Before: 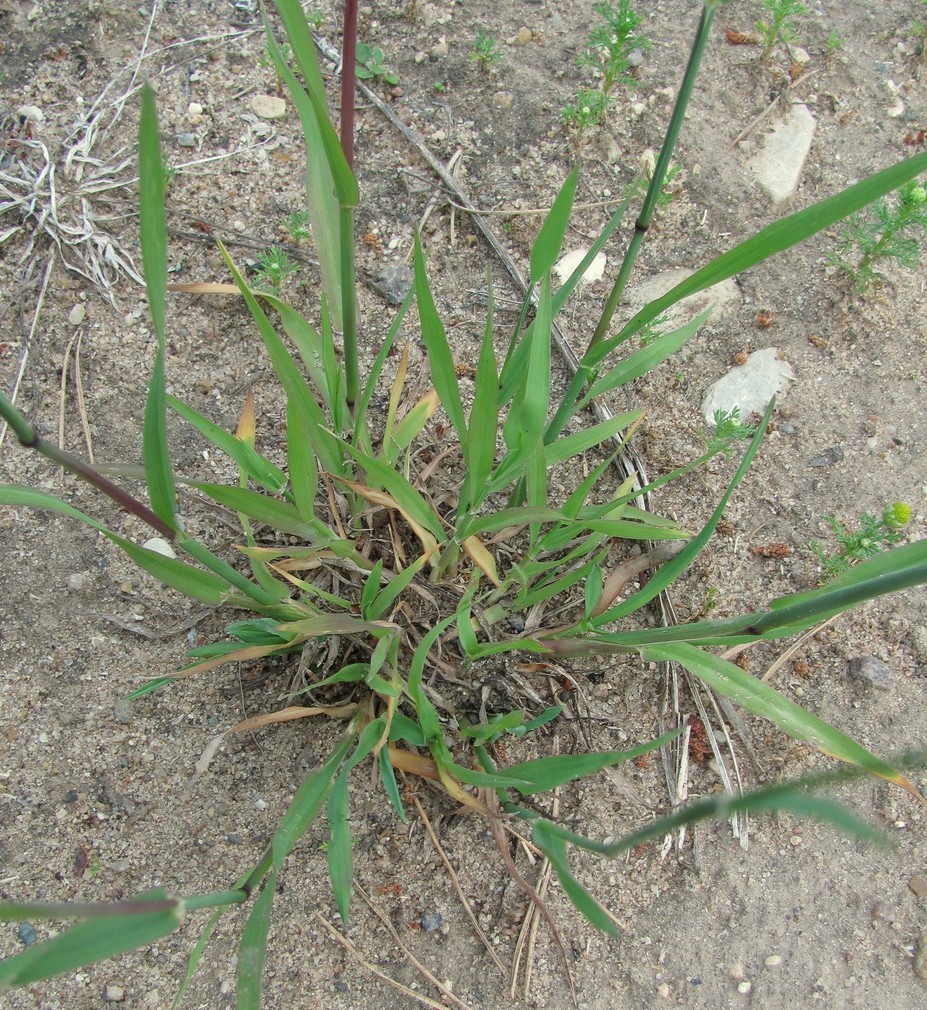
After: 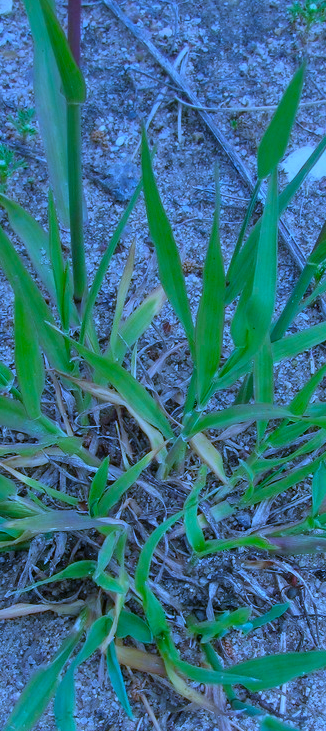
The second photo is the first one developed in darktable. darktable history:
exposure: exposure -0.048 EV, compensate highlight preservation false
graduated density: on, module defaults
white balance: red 0.766, blue 1.537
local contrast: detail 110%
color balance rgb: linear chroma grading › global chroma 15%, perceptual saturation grading › global saturation 30%
crop and rotate: left 29.476%, top 10.214%, right 35.32%, bottom 17.333%
